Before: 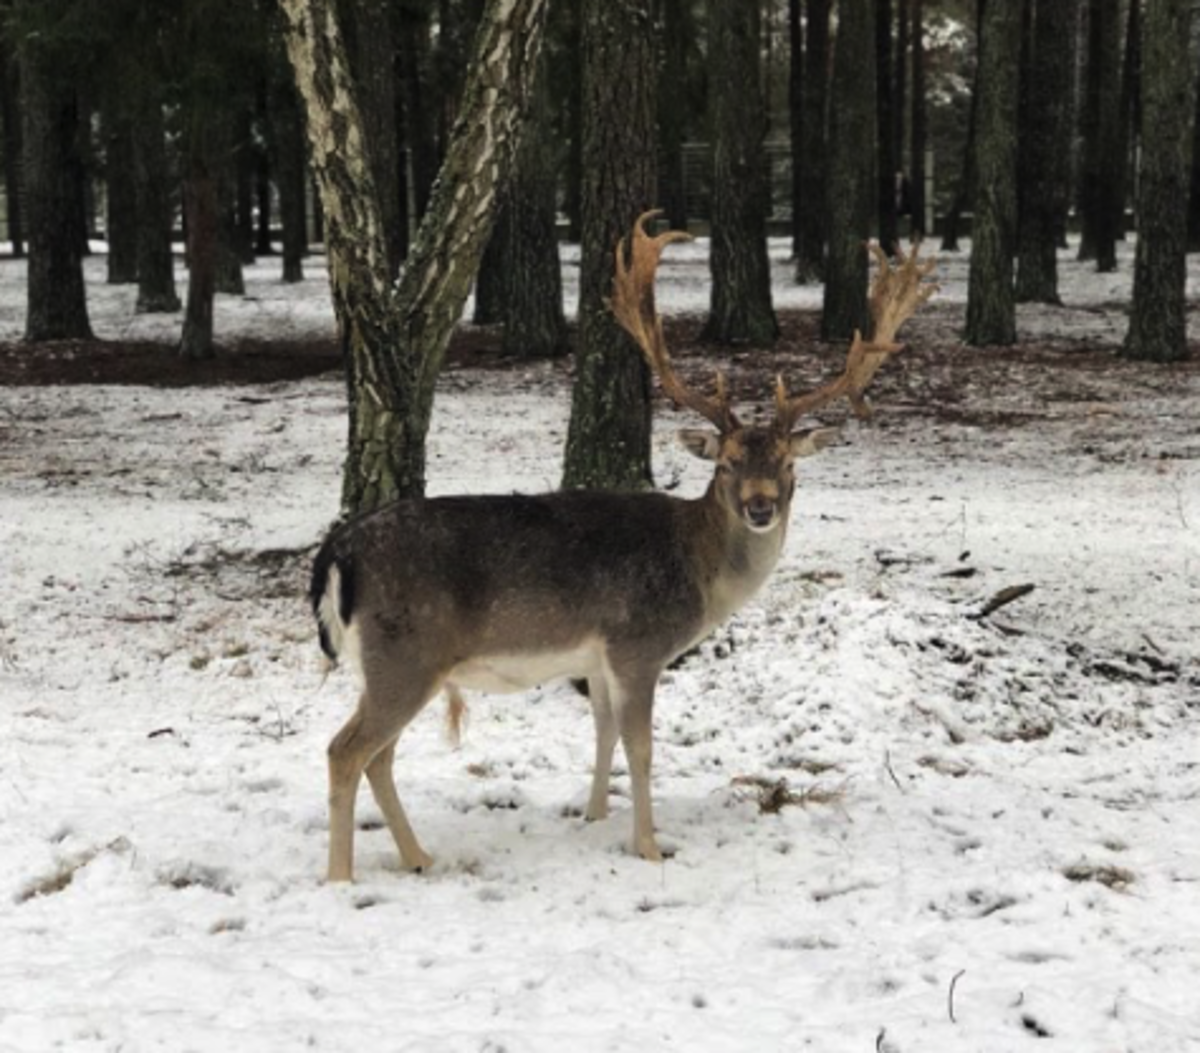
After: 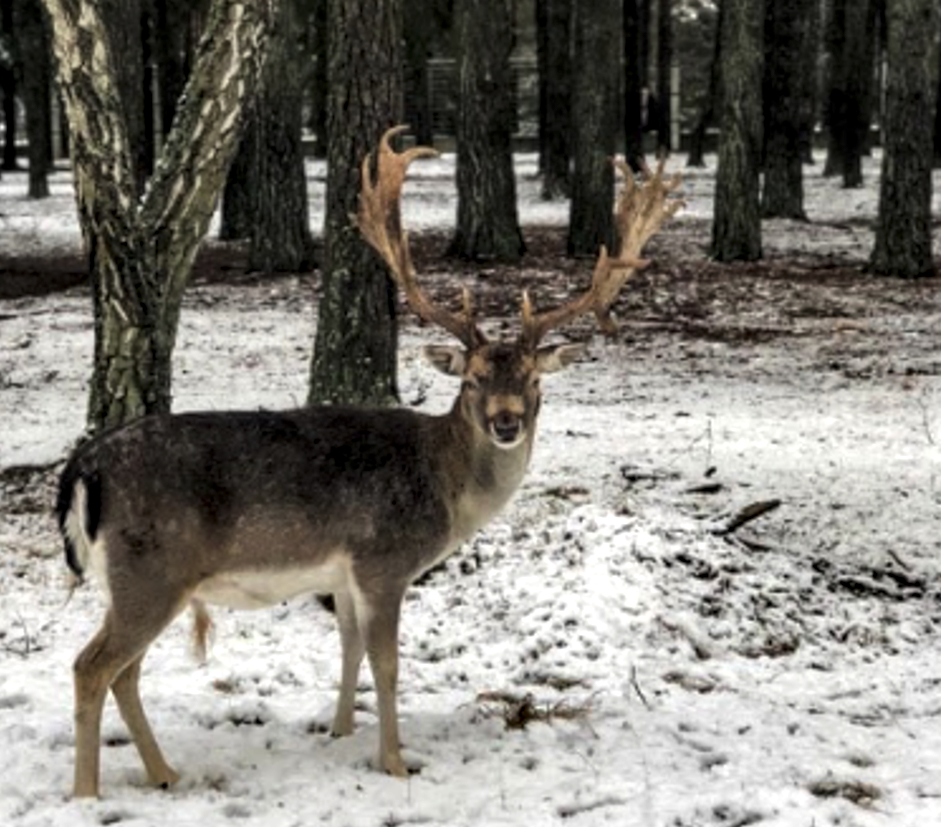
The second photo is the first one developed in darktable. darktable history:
shadows and highlights: shadows 25.36, highlights -26.31
crop and rotate: left 21.184%, top 8.074%, right 0.354%, bottom 13.388%
local contrast: highlights 60%, shadows 59%, detail 160%
